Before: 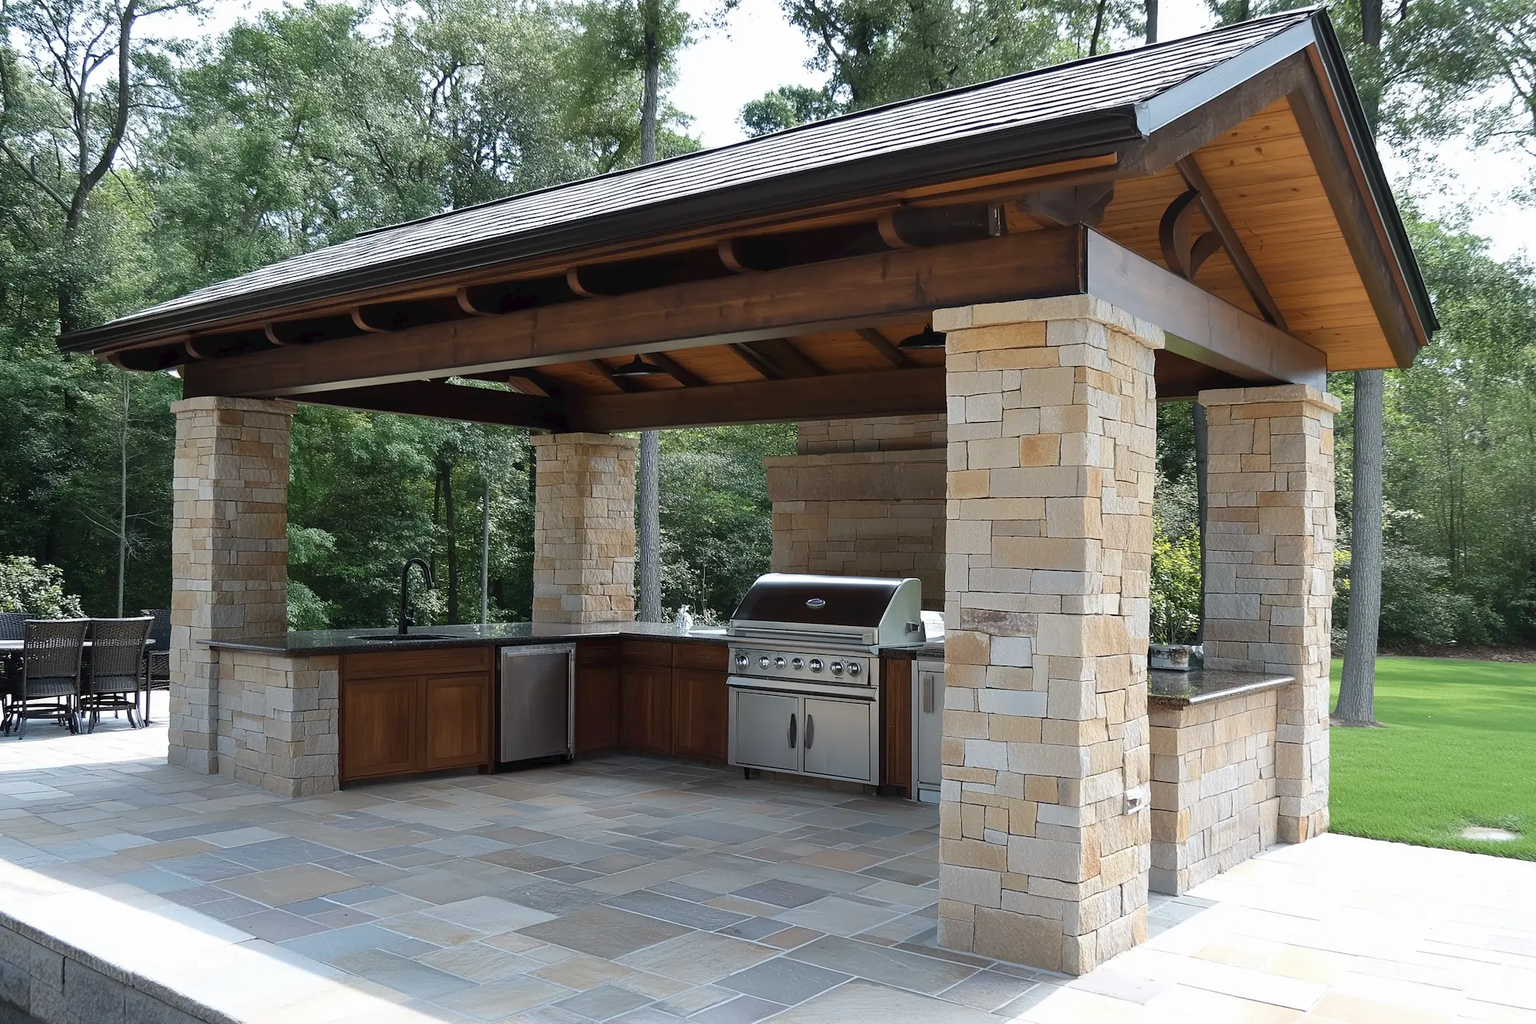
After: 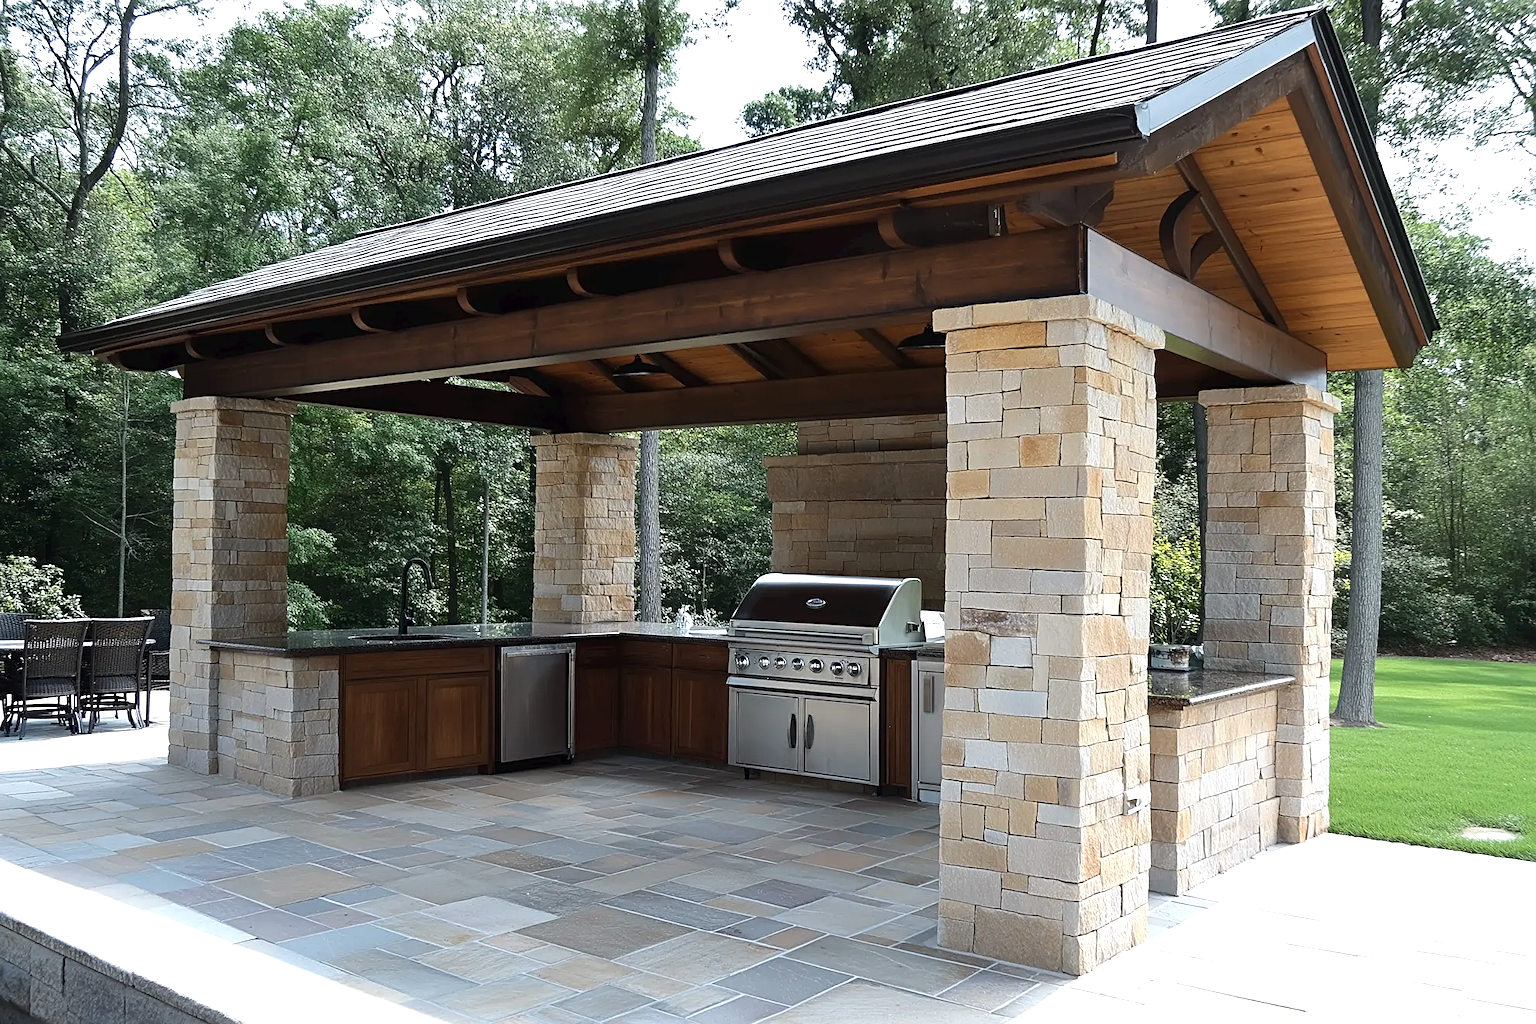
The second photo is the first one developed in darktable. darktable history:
sharpen: radius 2.529, amount 0.323
tone equalizer: -8 EV -0.417 EV, -7 EV -0.389 EV, -6 EV -0.333 EV, -5 EV -0.222 EV, -3 EV 0.222 EV, -2 EV 0.333 EV, -1 EV 0.389 EV, +0 EV 0.417 EV, edges refinement/feathering 500, mask exposure compensation -1.57 EV, preserve details no
